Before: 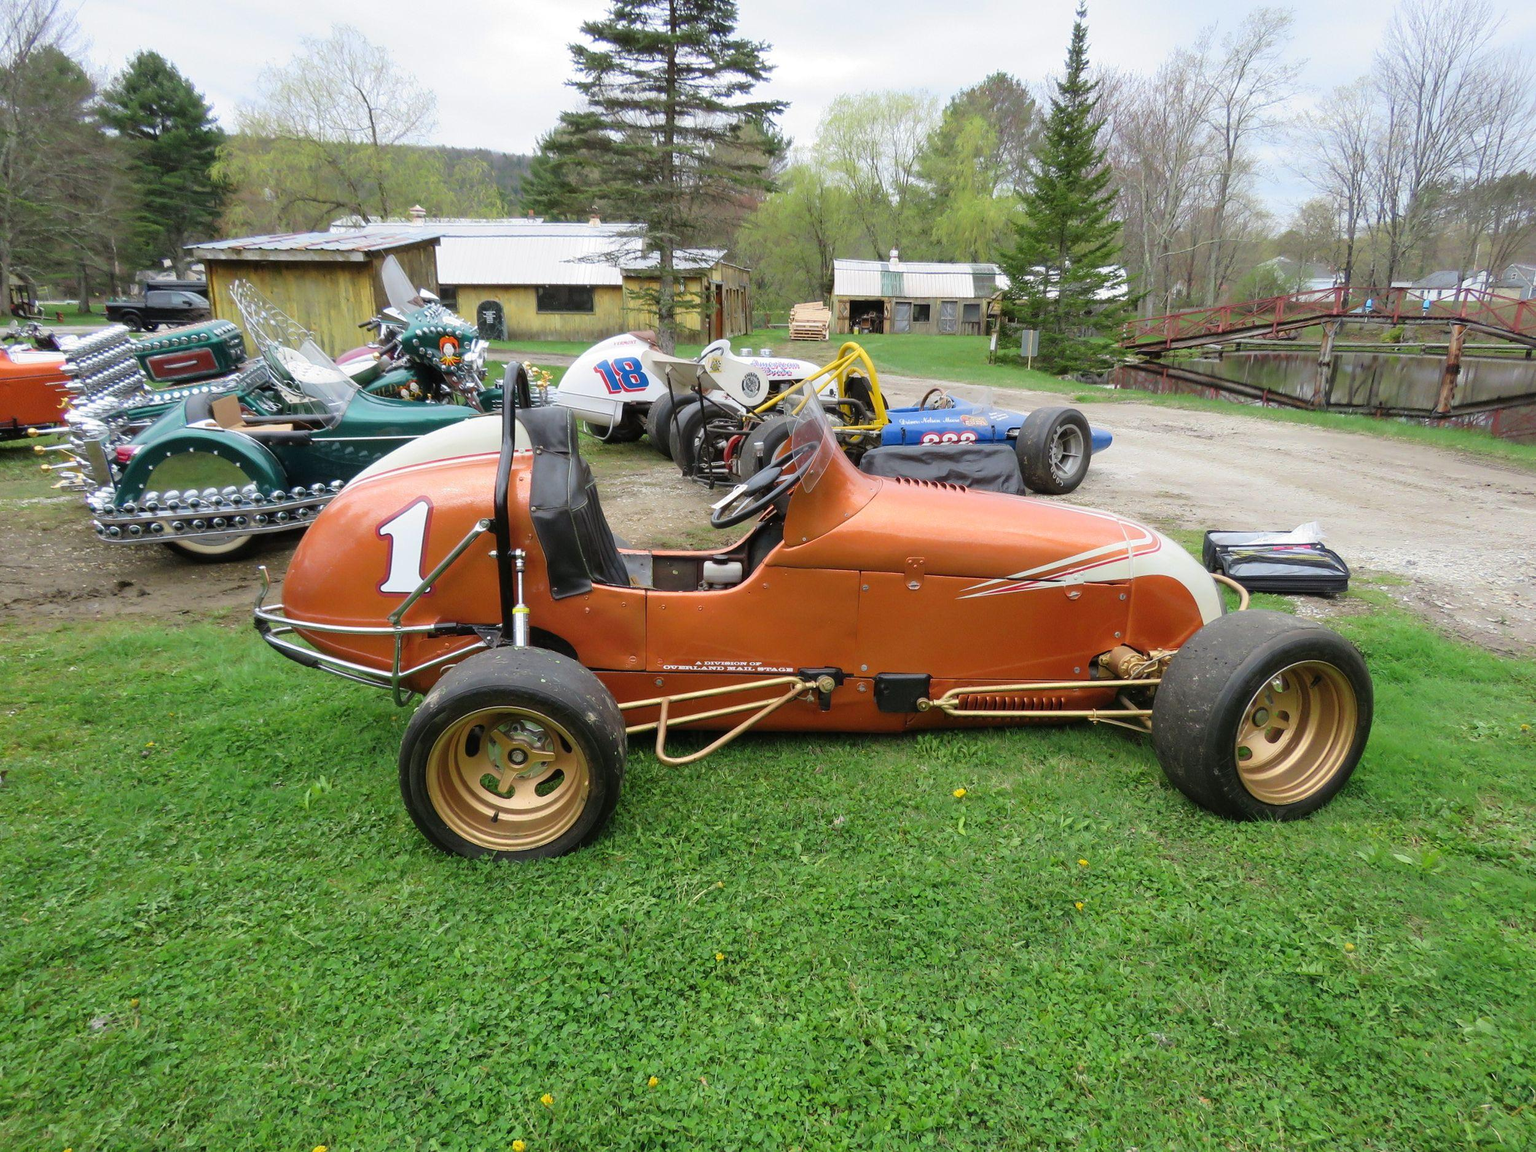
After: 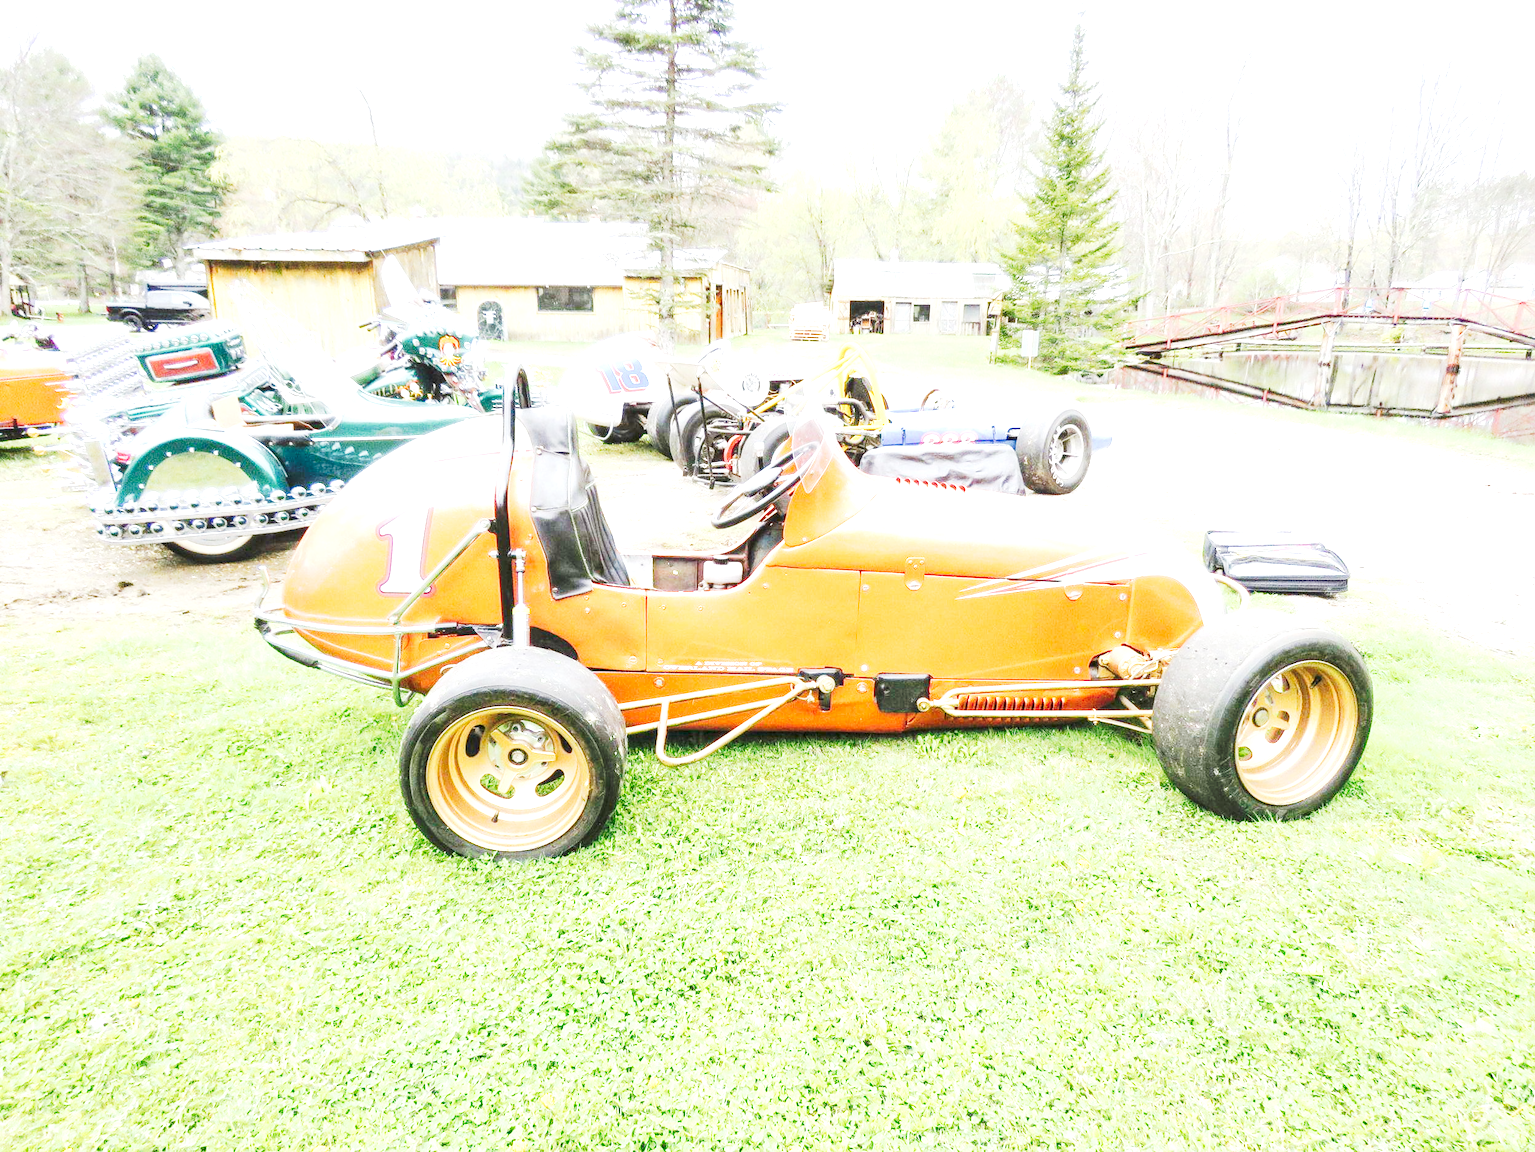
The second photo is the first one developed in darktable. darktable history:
local contrast: detail 130%
tone curve: curves: ch0 [(0, 0) (0.003, 0.004) (0.011, 0.015) (0.025, 0.034) (0.044, 0.061) (0.069, 0.095) (0.1, 0.137) (0.136, 0.187) (0.177, 0.244) (0.224, 0.308) (0.277, 0.415) (0.335, 0.532) (0.399, 0.642) (0.468, 0.747) (0.543, 0.829) (0.623, 0.886) (0.709, 0.924) (0.801, 0.951) (0.898, 0.975) (1, 1)], preserve colors none
exposure: exposure 2.021 EV, compensate highlight preservation false
tone equalizer: edges refinement/feathering 500, mask exposure compensation -1.57 EV, preserve details no
